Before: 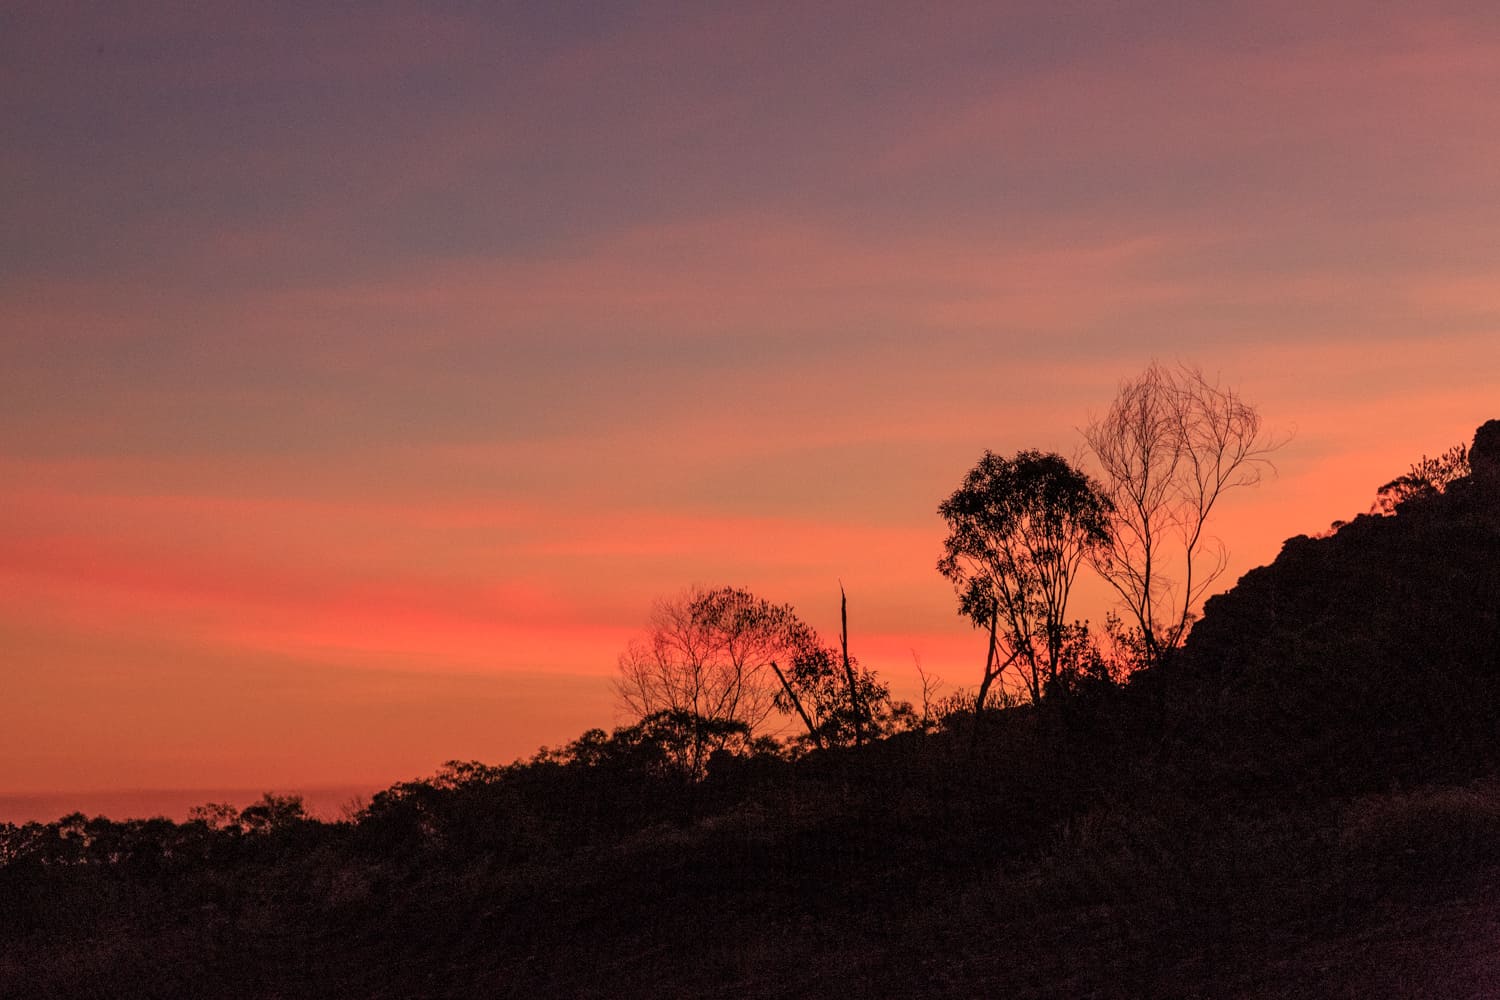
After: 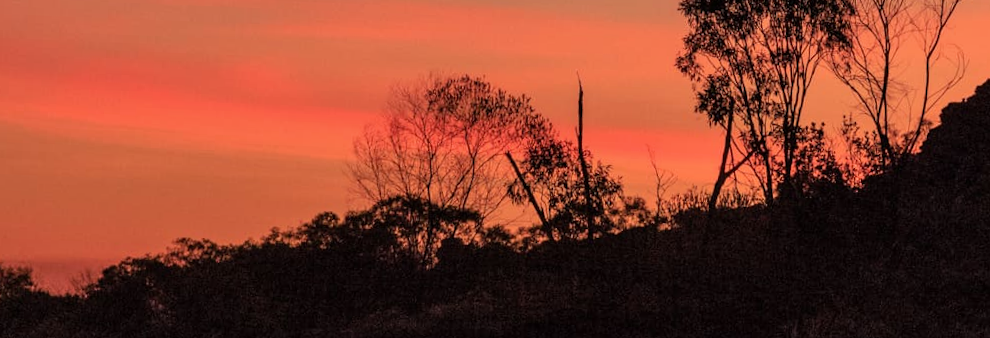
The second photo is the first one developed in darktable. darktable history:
shadows and highlights: shadows 25, highlights -48, soften with gaussian
exposure: exposure -0.064 EV, compensate highlight preservation false
rotate and perspective: rotation 2.27°, automatic cropping off
crop: left 18.091%, top 51.13%, right 17.525%, bottom 16.85%
